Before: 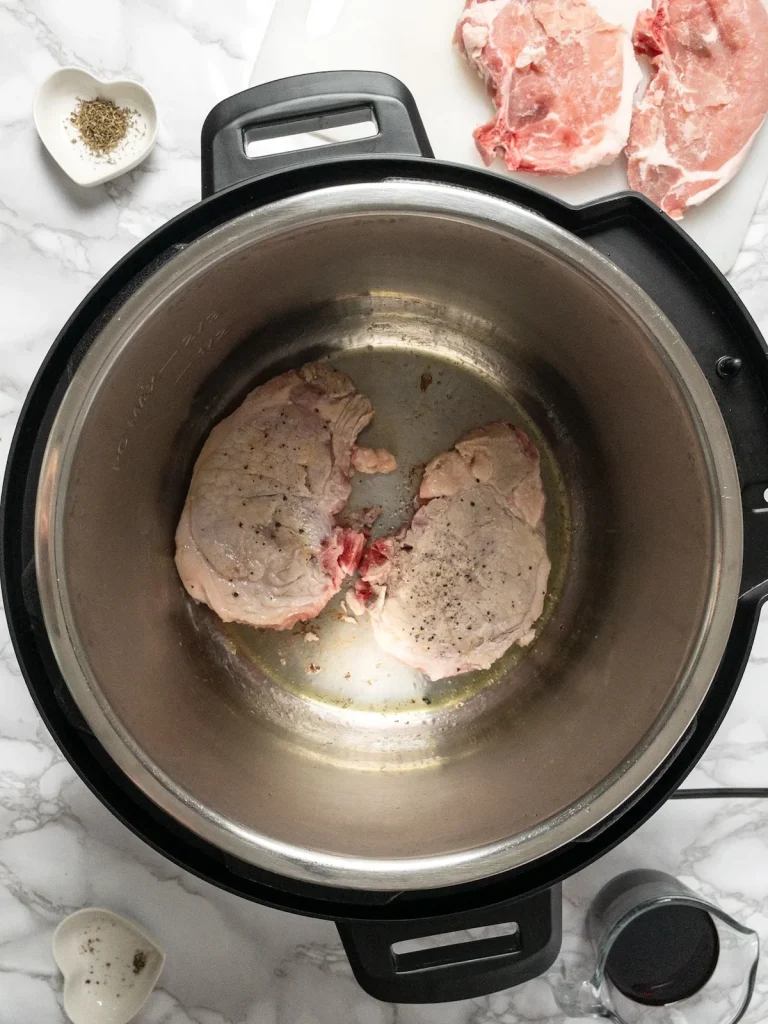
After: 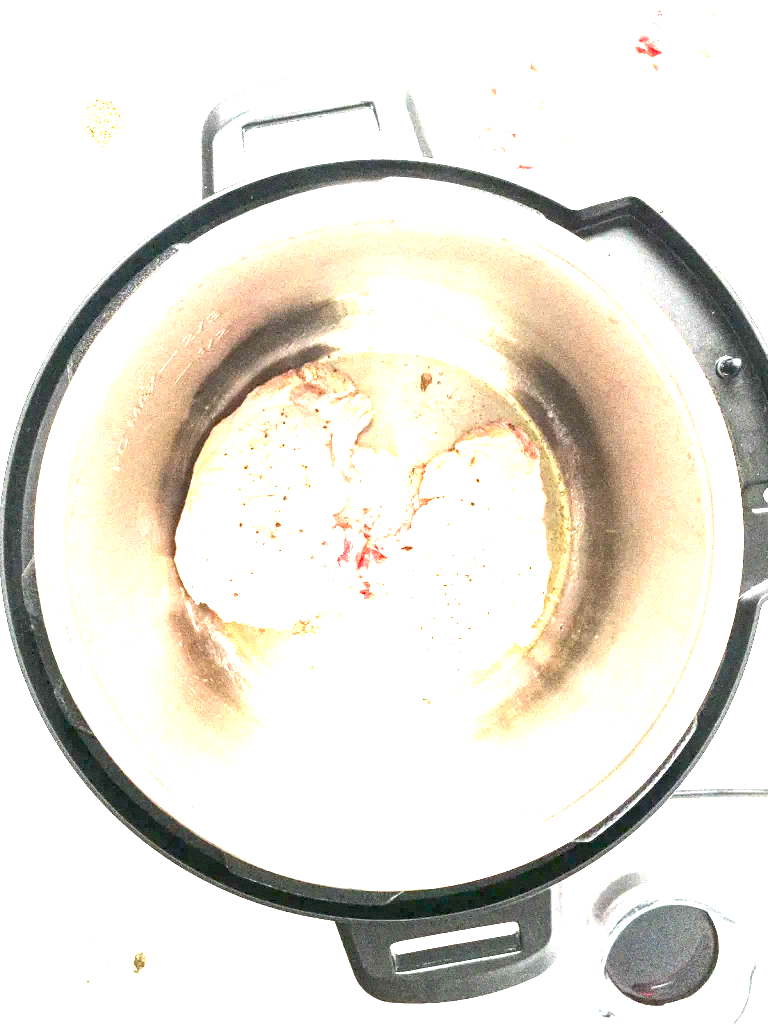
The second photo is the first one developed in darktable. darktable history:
exposure: black level correction 0, exposure 4 EV, compensate exposure bias true, compensate highlight preservation false
local contrast: highlights 100%, shadows 100%, detail 120%, midtone range 0.2
grain: coarseness 11.82 ISO, strength 36.67%, mid-tones bias 74.17%
